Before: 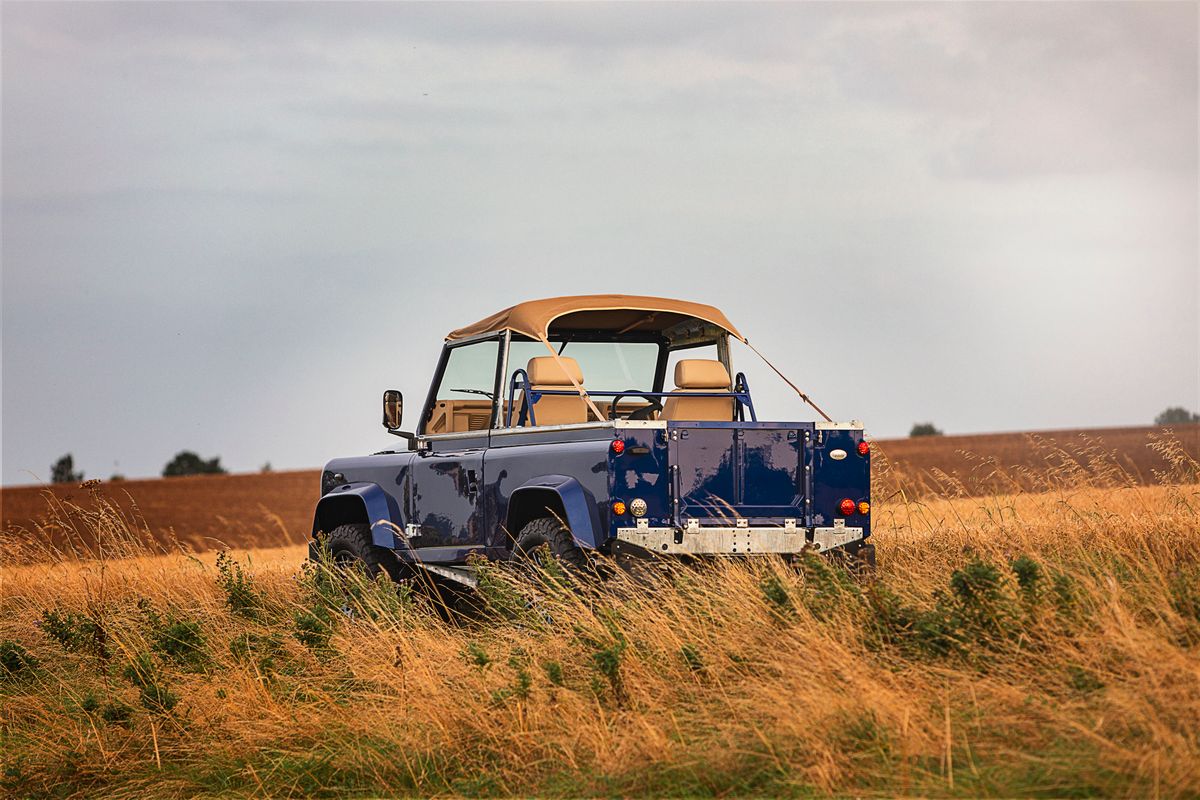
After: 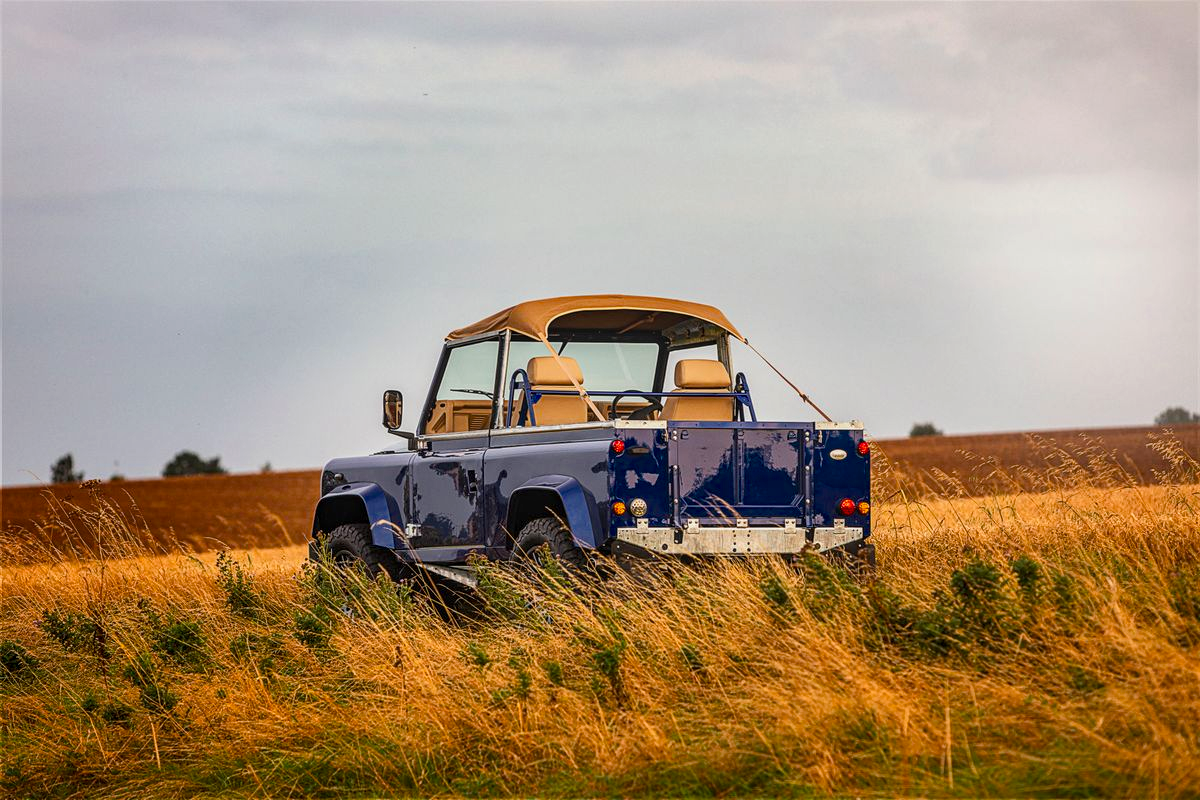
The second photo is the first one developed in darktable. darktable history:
local contrast: on, module defaults
color balance rgb: linear chroma grading › shadows -8%, linear chroma grading › global chroma 10%, perceptual saturation grading › global saturation 2%, perceptual saturation grading › highlights -2%, perceptual saturation grading › mid-tones 4%, perceptual saturation grading › shadows 8%, perceptual brilliance grading › global brilliance 2%, perceptual brilliance grading › highlights -4%, global vibrance 16%, saturation formula JzAzBz (2021)
